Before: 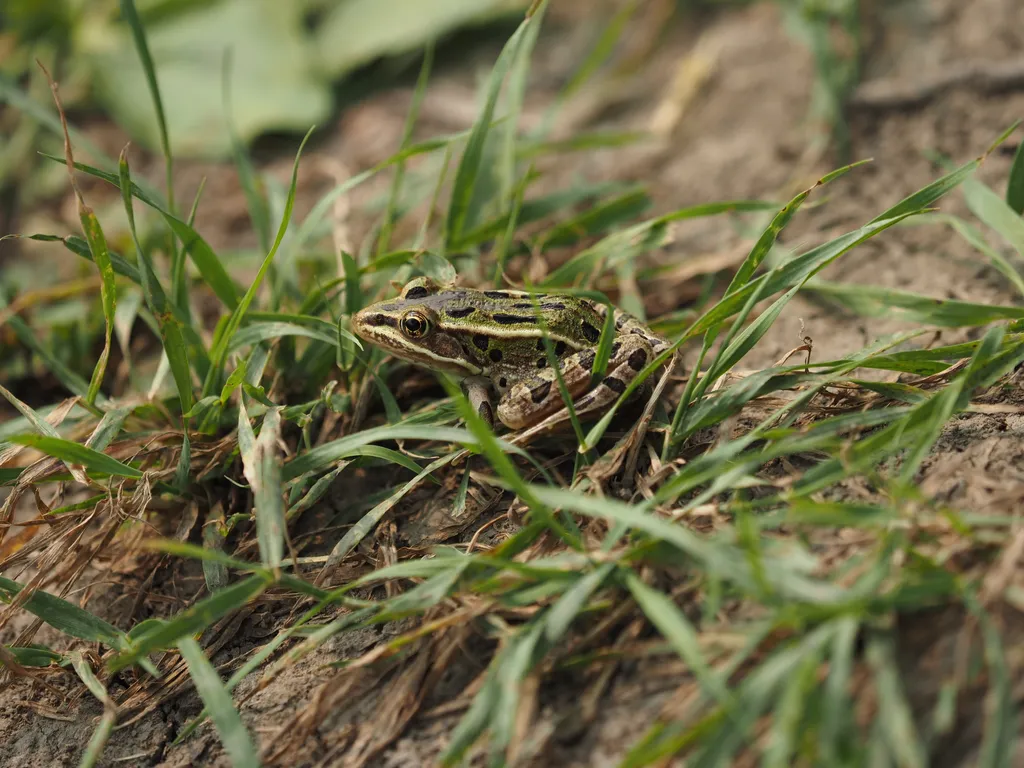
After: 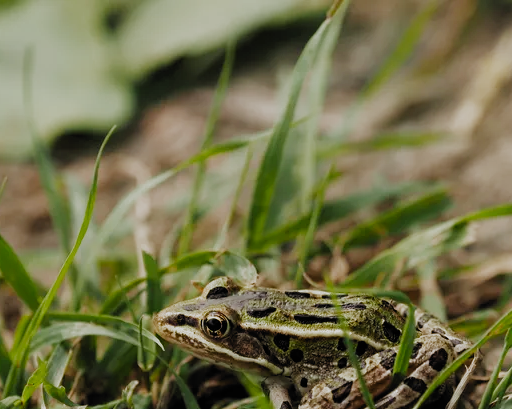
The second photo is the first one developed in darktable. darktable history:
filmic rgb: black relative exposure -7.65 EV, white relative exposure 3.97 EV, hardness 4.02, contrast 1.094, highlights saturation mix -28.8%, add noise in highlights 0.002, preserve chrominance no, color science v3 (2019), use custom middle-gray values true, contrast in highlights soft
crop: left 19.469%, right 30.435%, bottom 46.705%
